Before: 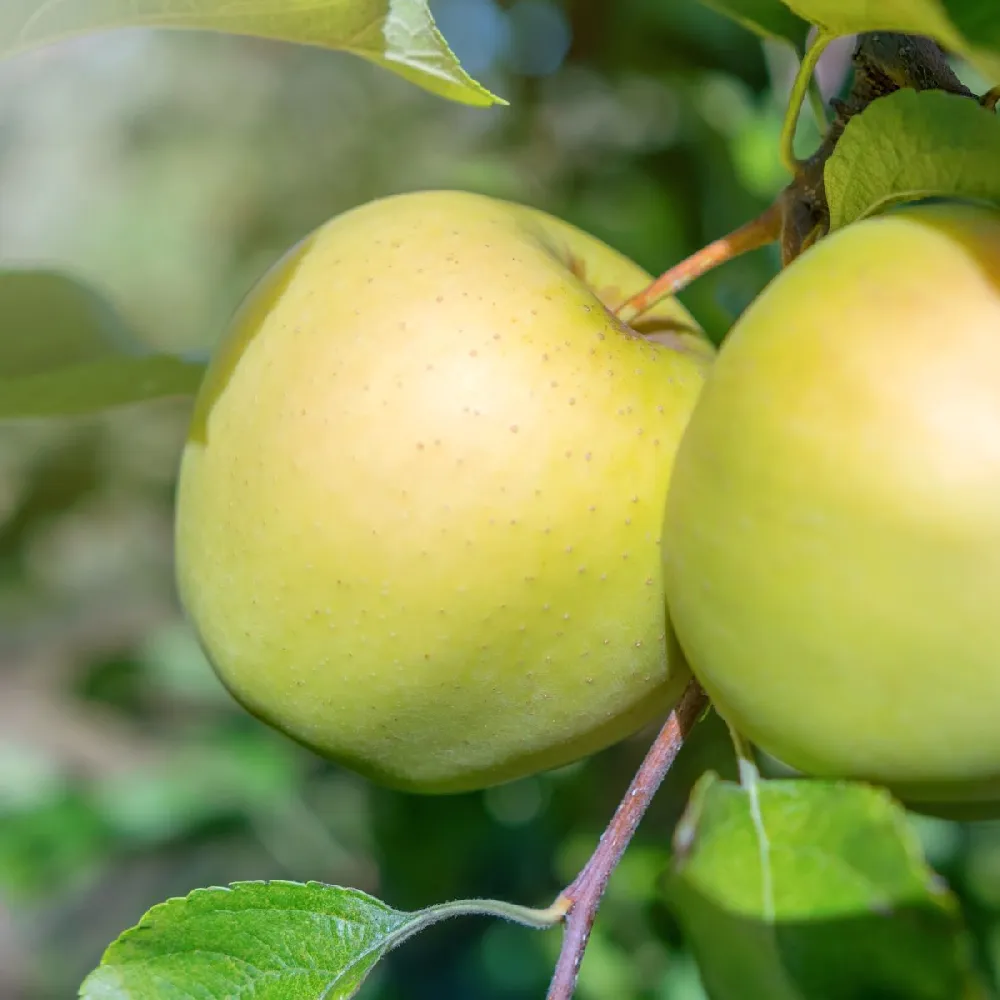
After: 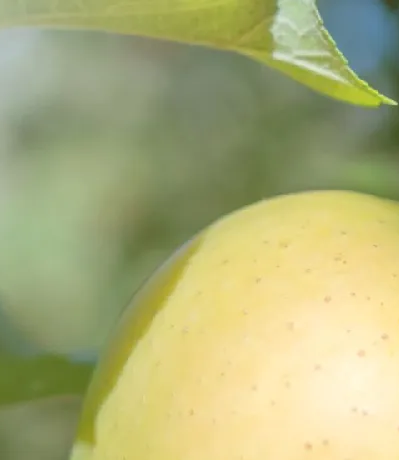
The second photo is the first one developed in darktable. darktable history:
crop and rotate: left 11.227%, top 0.08%, right 48.79%, bottom 53.874%
